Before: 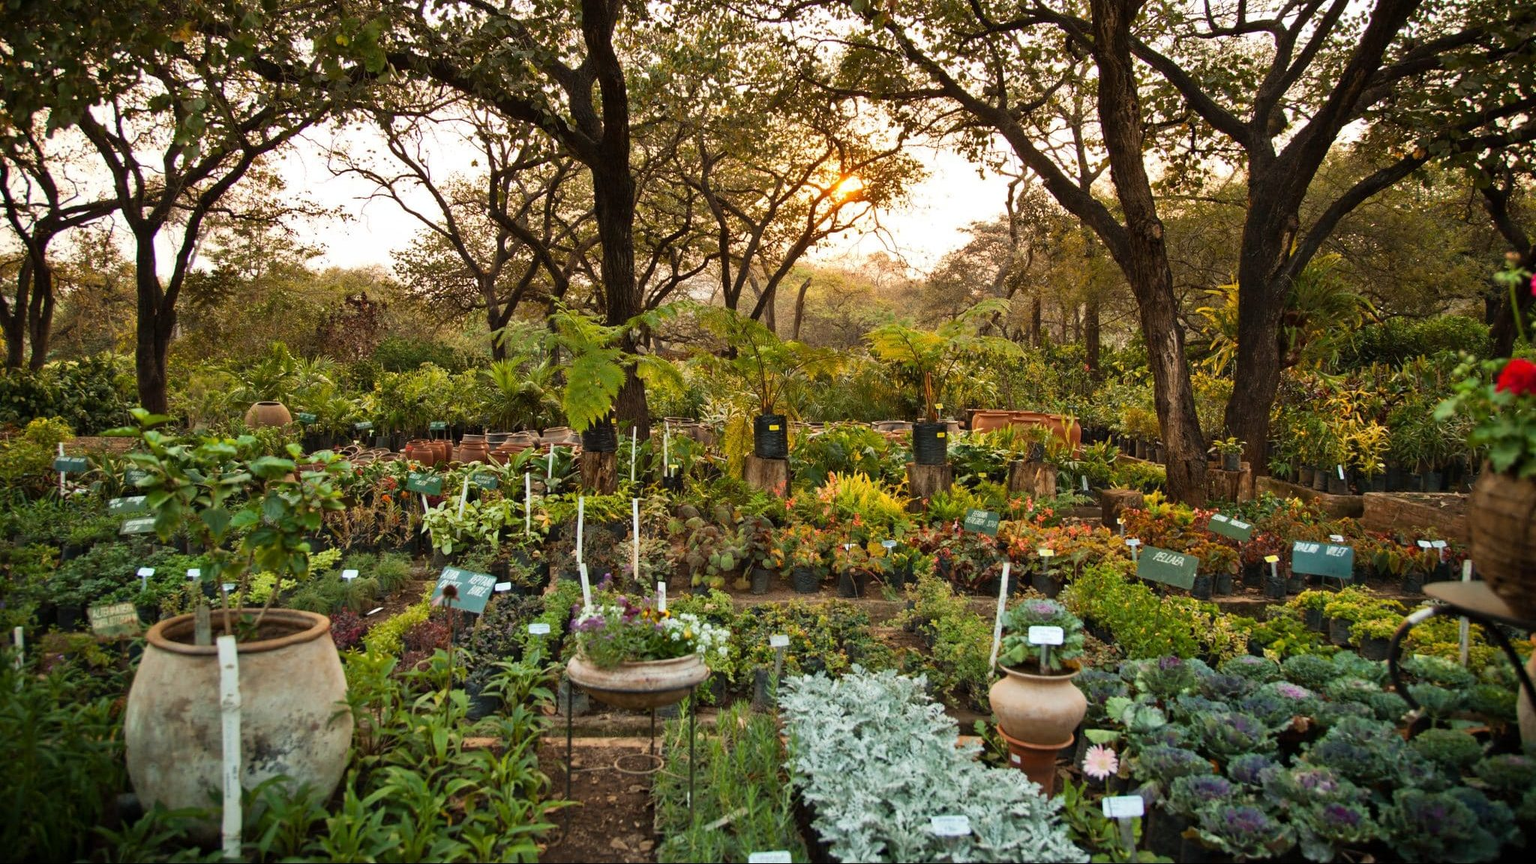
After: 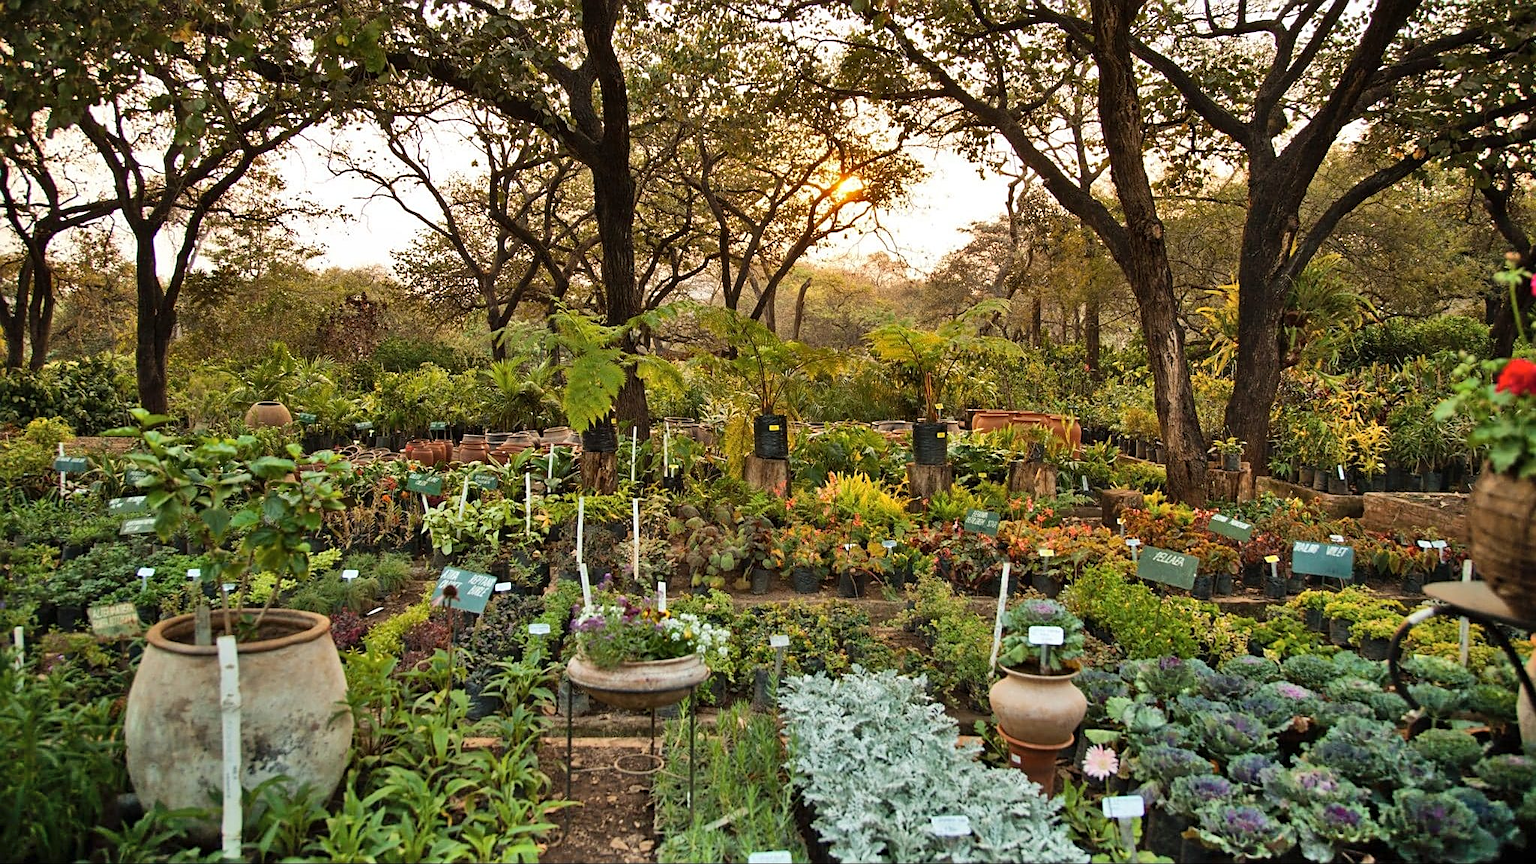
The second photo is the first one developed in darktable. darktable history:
shadows and highlights: shadows 60, soften with gaussian
sharpen: on, module defaults
